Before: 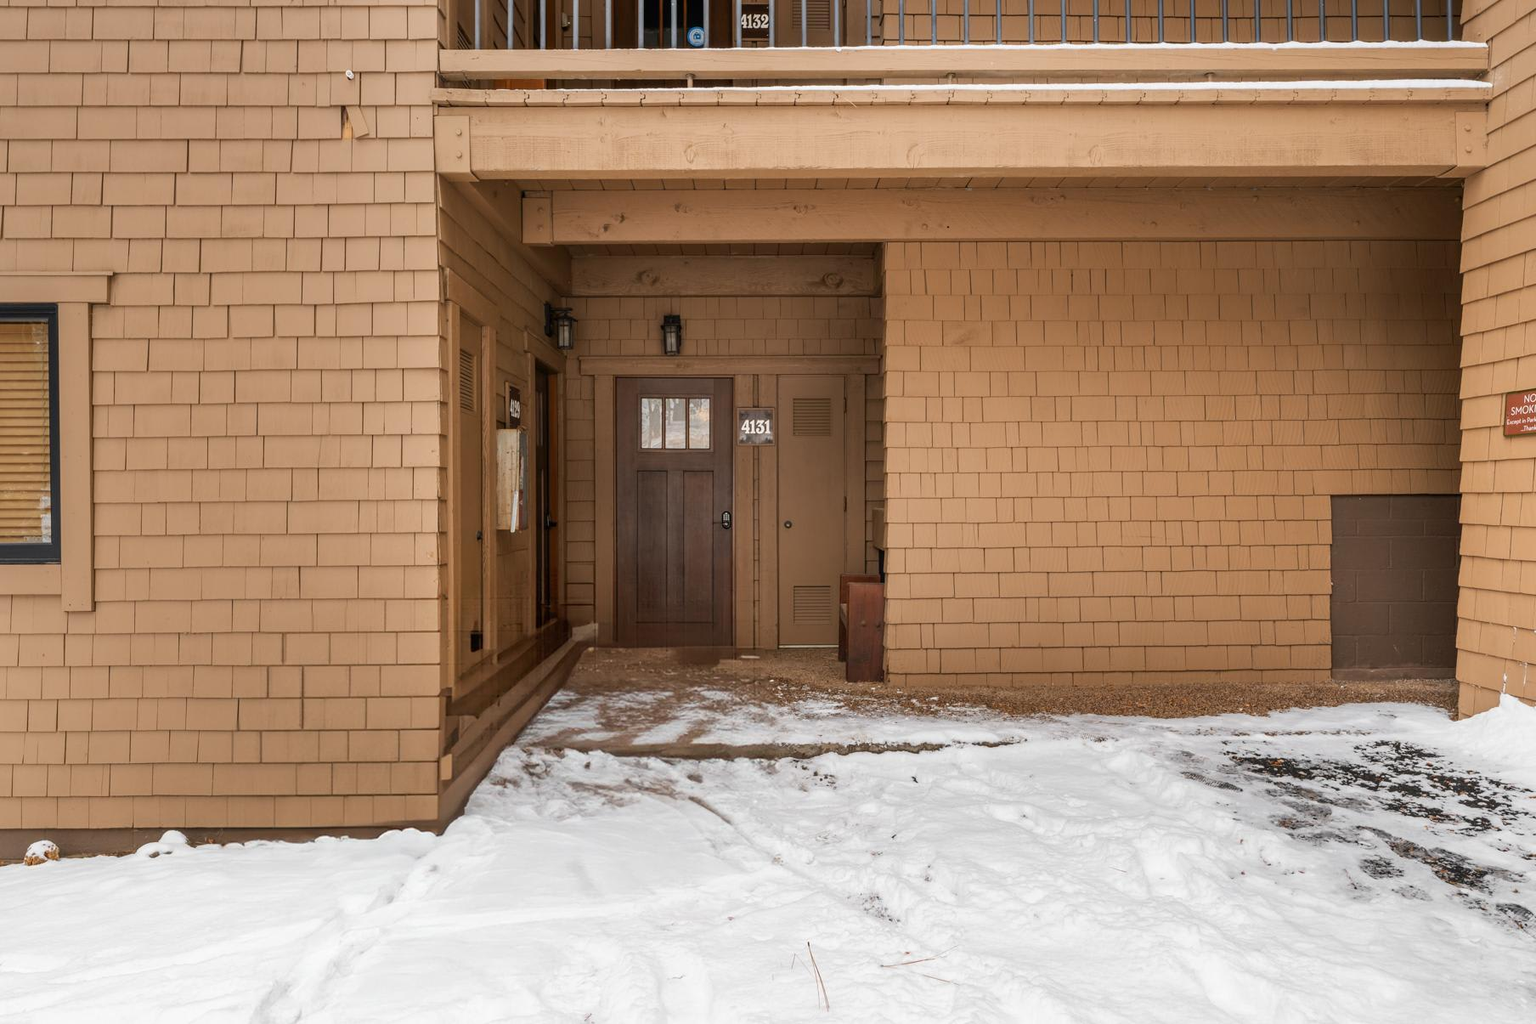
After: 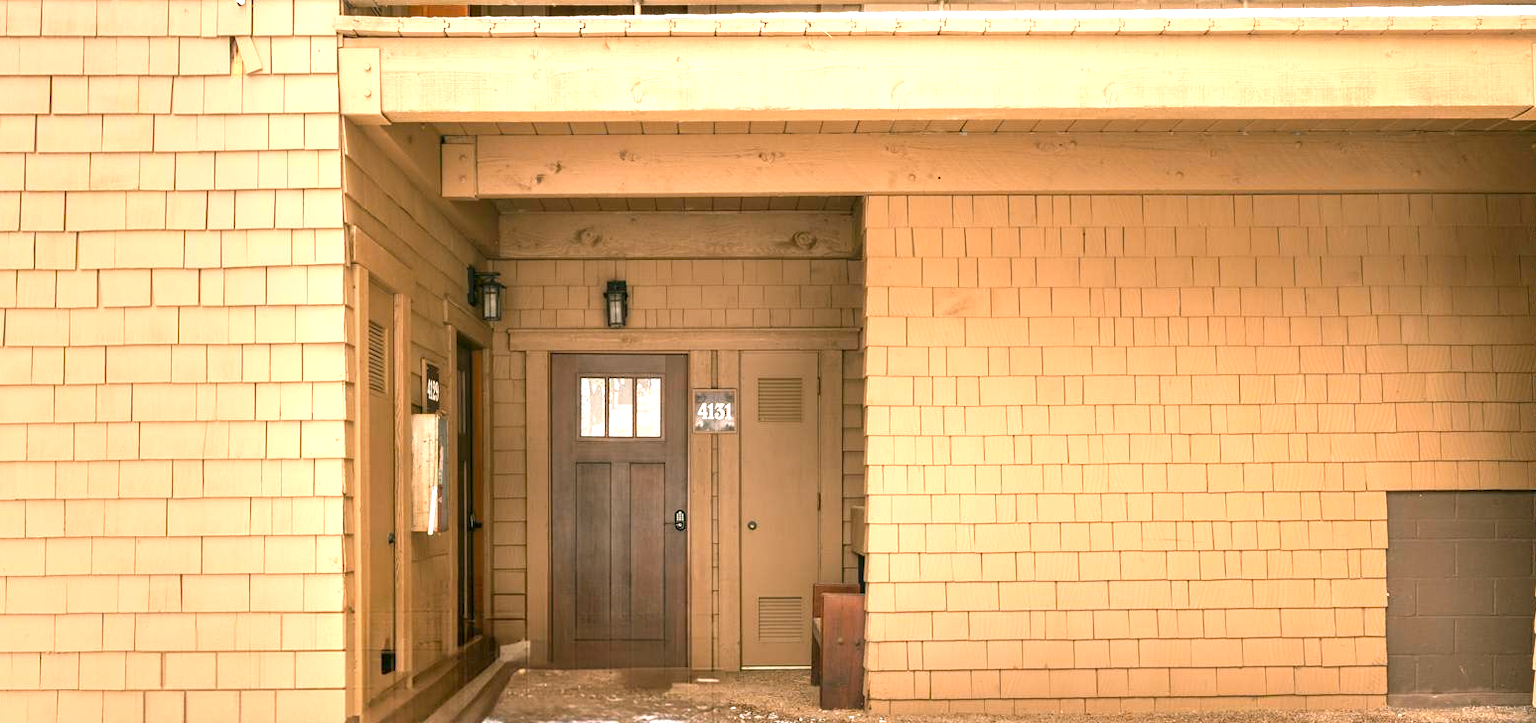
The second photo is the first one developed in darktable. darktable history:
crop and rotate: left 9.406%, top 7.334%, right 4.989%, bottom 32.135%
color correction: highlights a* 4.4, highlights b* 4.97, shadows a* -7.61, shadows b* 4.73
exposure: black level correction 0, exposure 1.473 EV, compensate highlight preservation false
